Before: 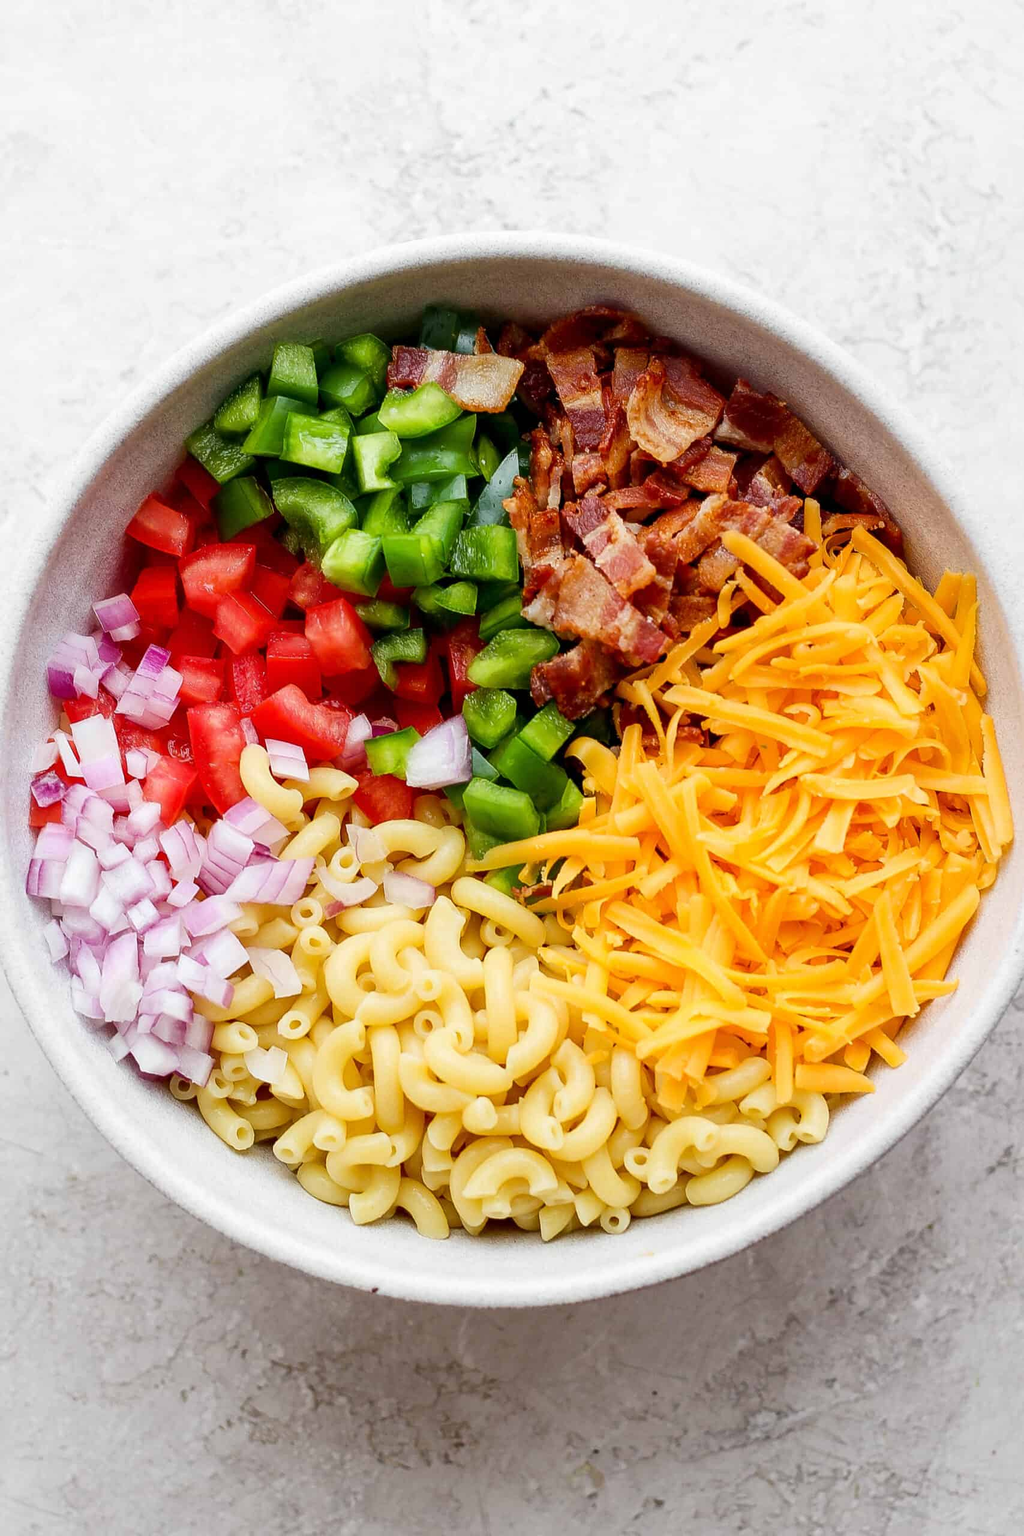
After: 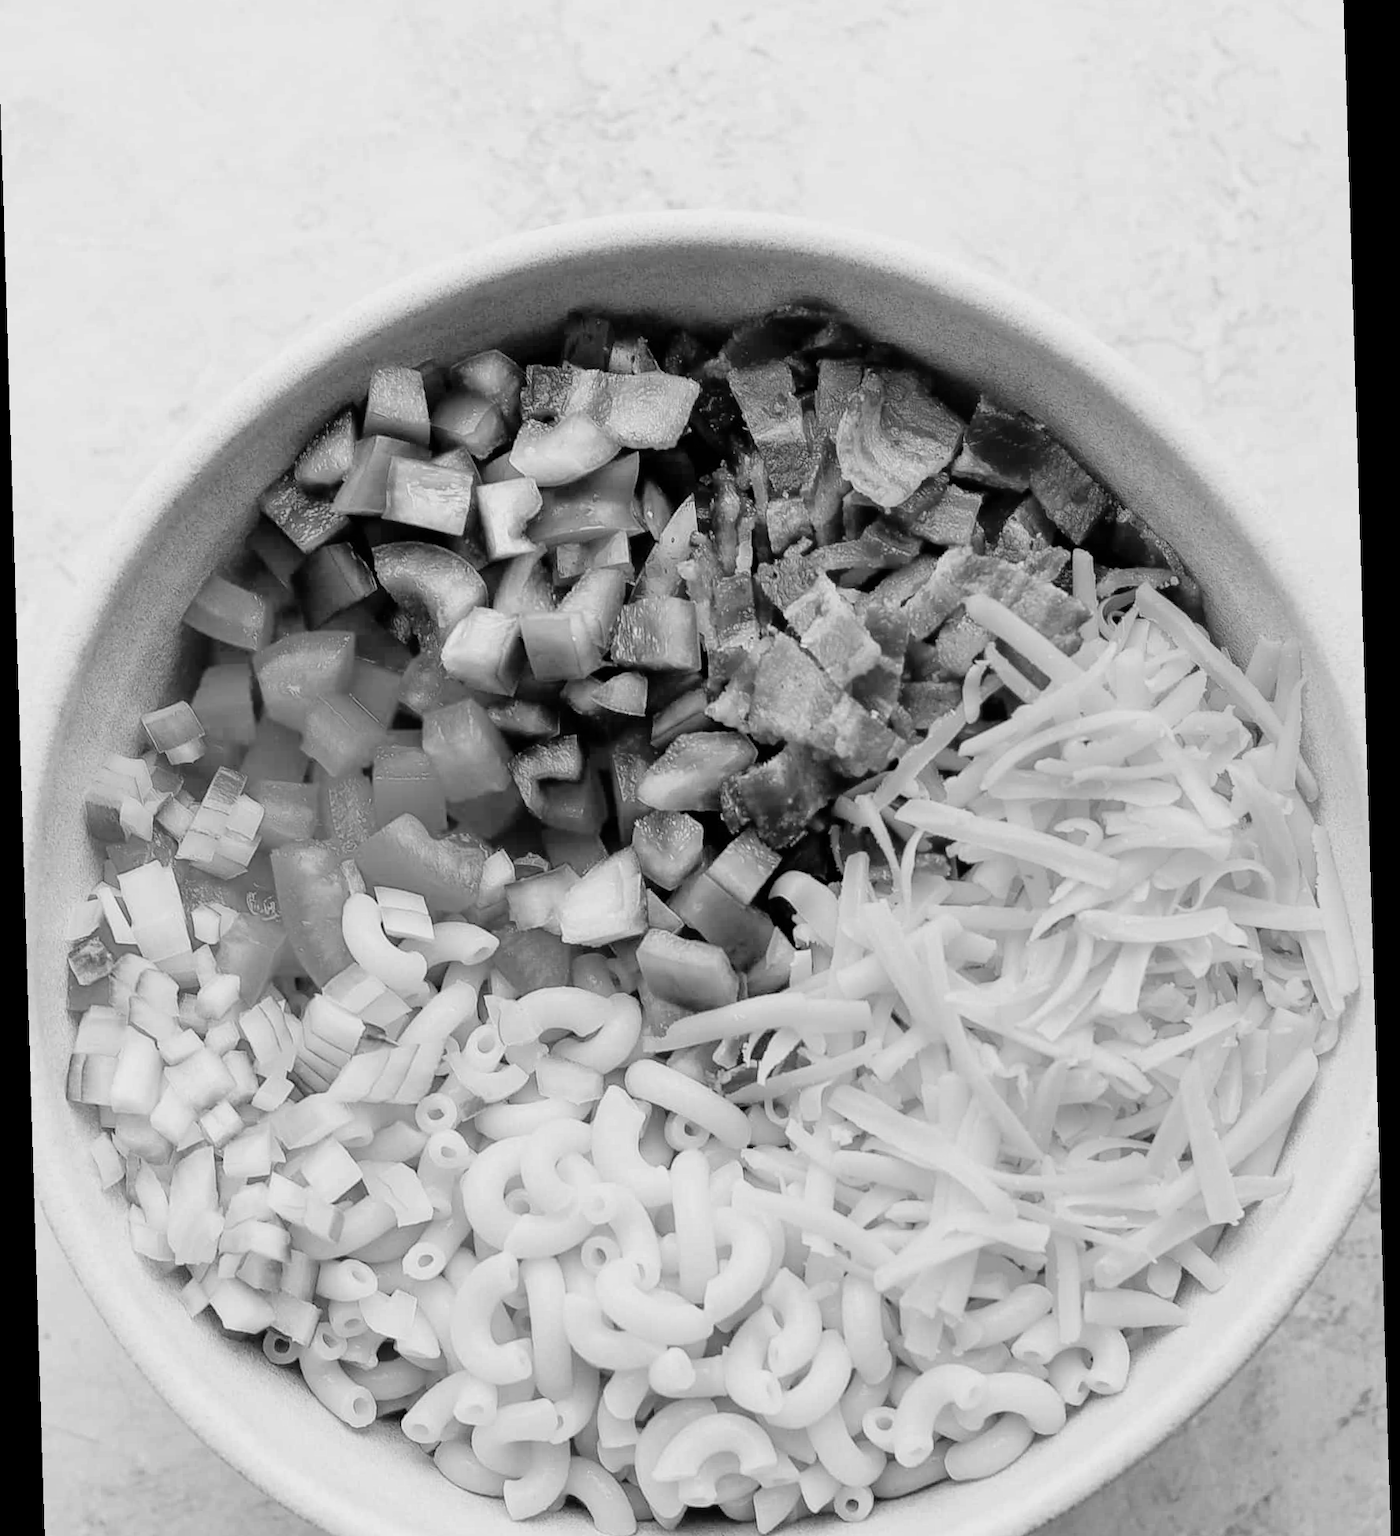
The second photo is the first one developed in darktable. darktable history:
rotate and perspective: rotation -1.77°, lens shift (horizontal) 0.004, automatic cropping off
contrast brightness saturation: brightness 0.18, saturation -0.5
monochrome: a -92.57, b 58.91
crop: left 0.387%, top 5.469%, bottom 19.809%
fill light: exposure -2 EV, width 8.6
